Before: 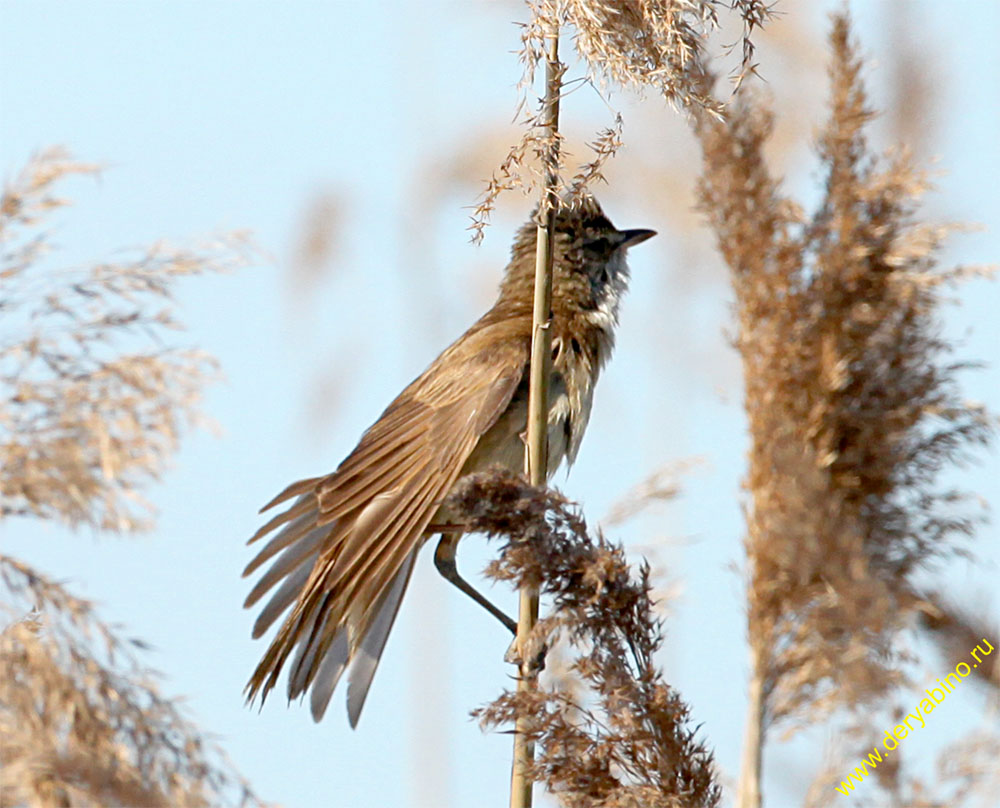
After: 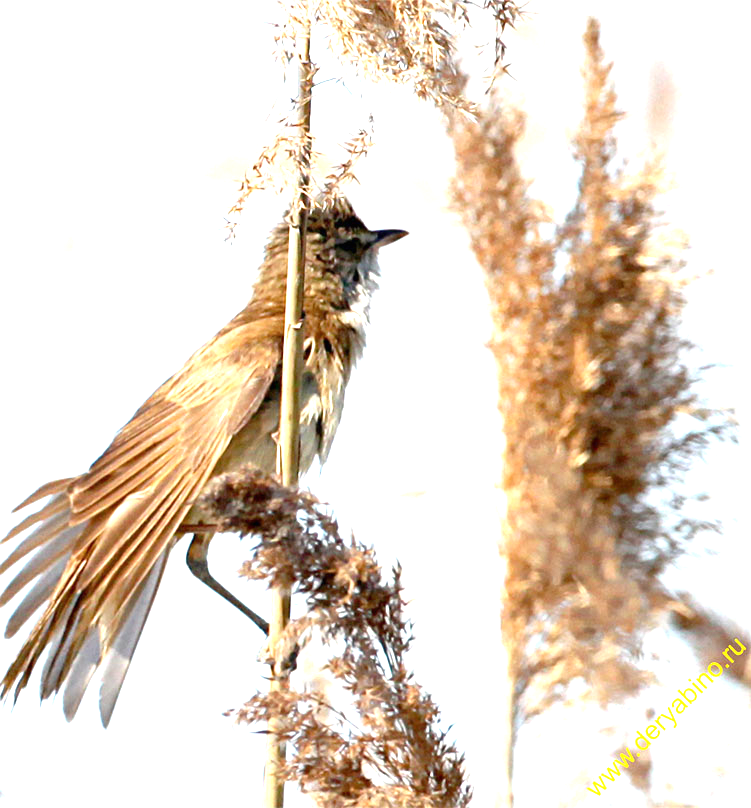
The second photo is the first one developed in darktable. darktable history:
crop and rotate: left 24.859%
exposure: black level correction 0, exposure 1.2 EV, compensate highlight preservation false
